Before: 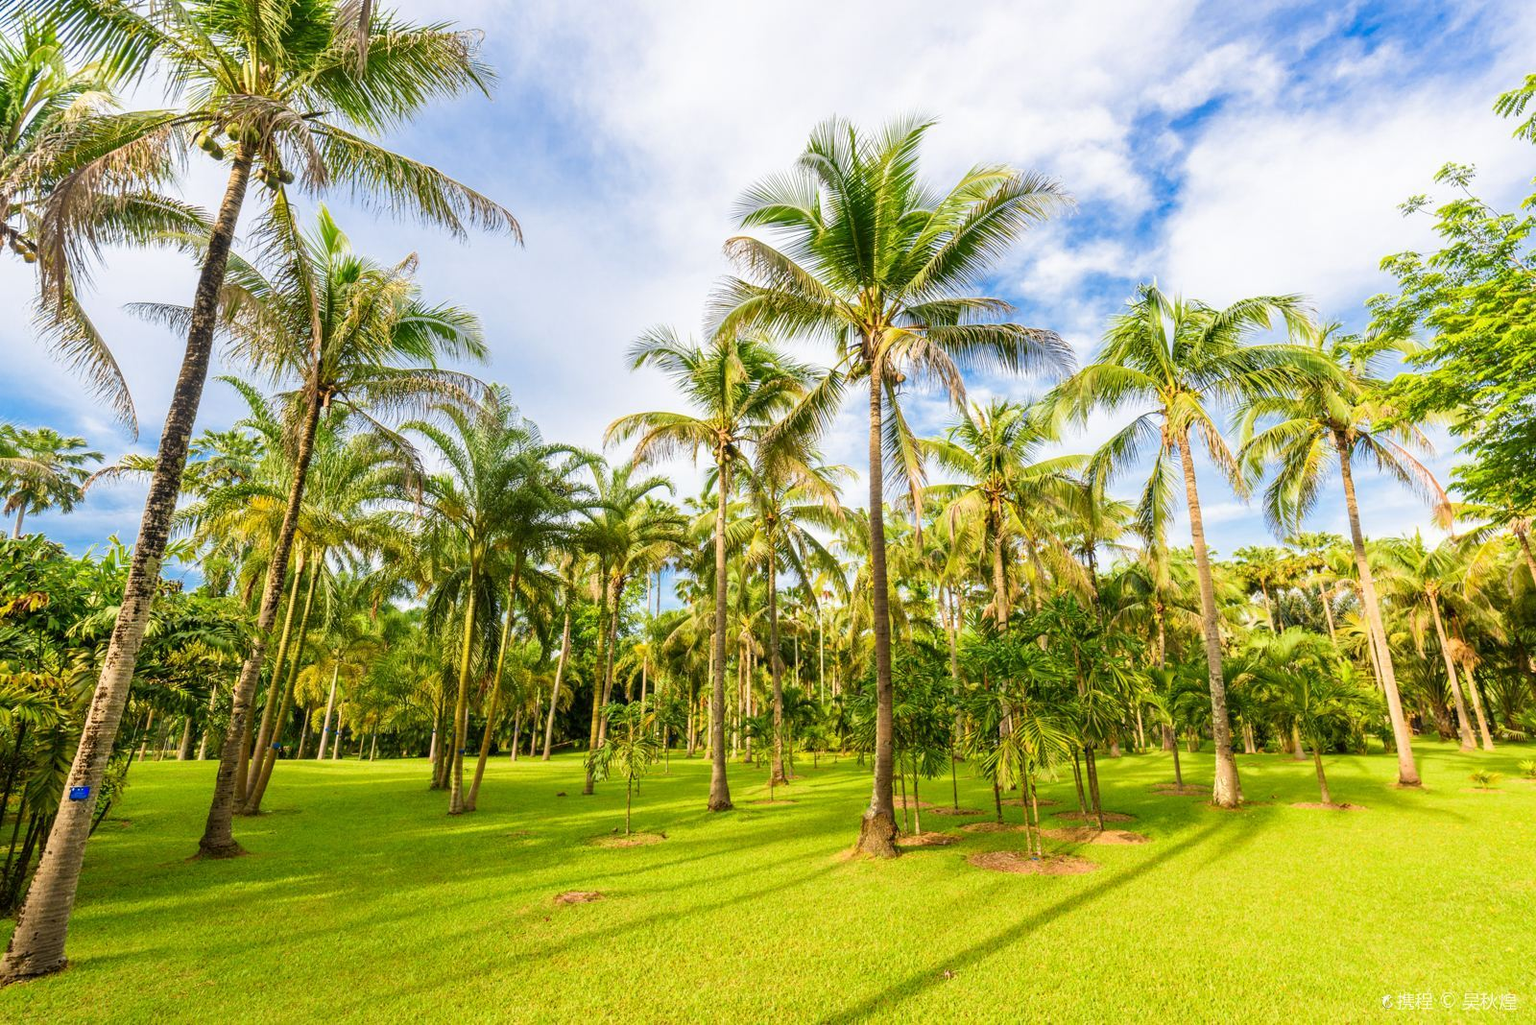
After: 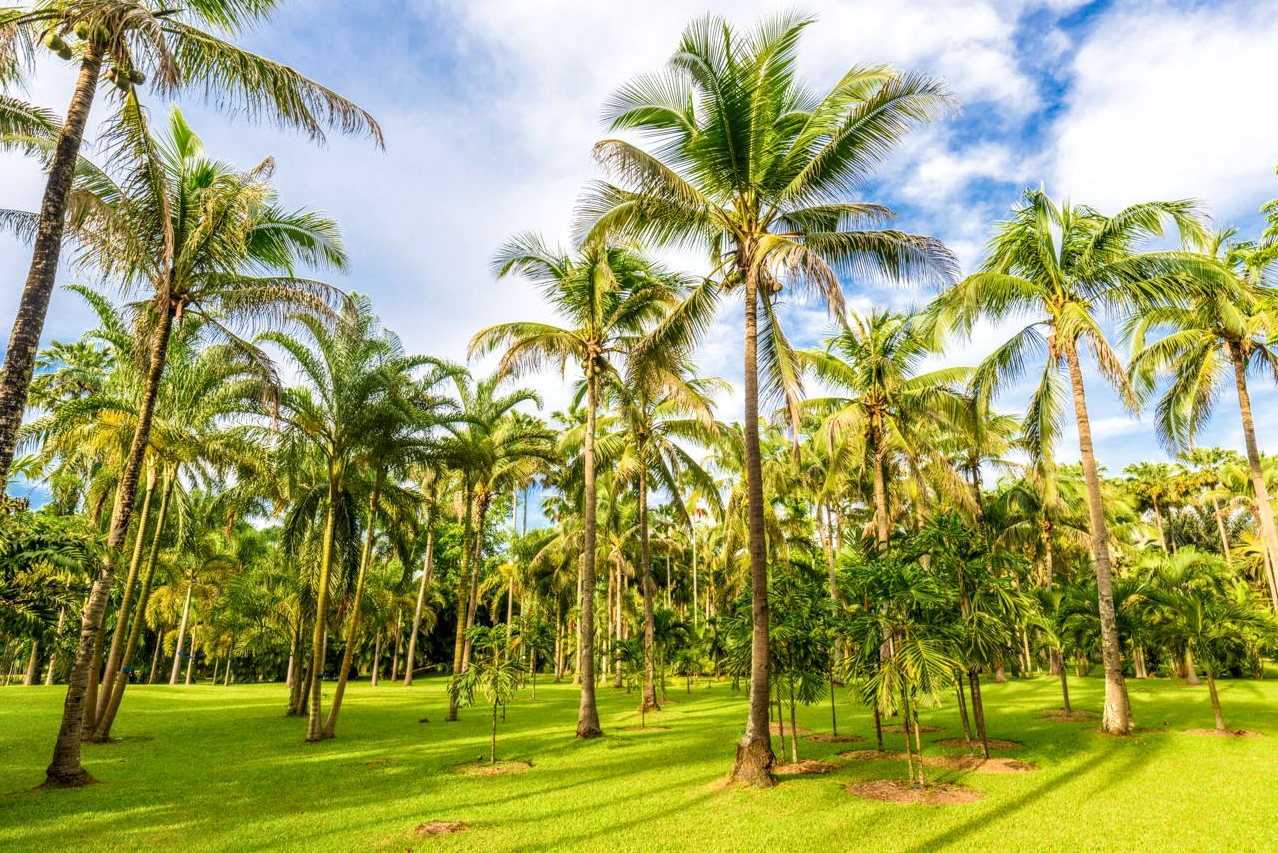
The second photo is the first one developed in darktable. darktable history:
local contrast: detail 130%
crop and rotate: left 10.071%, top 10.071%, right 10.02%, bottom 10.02%
velvia: strength 15%
